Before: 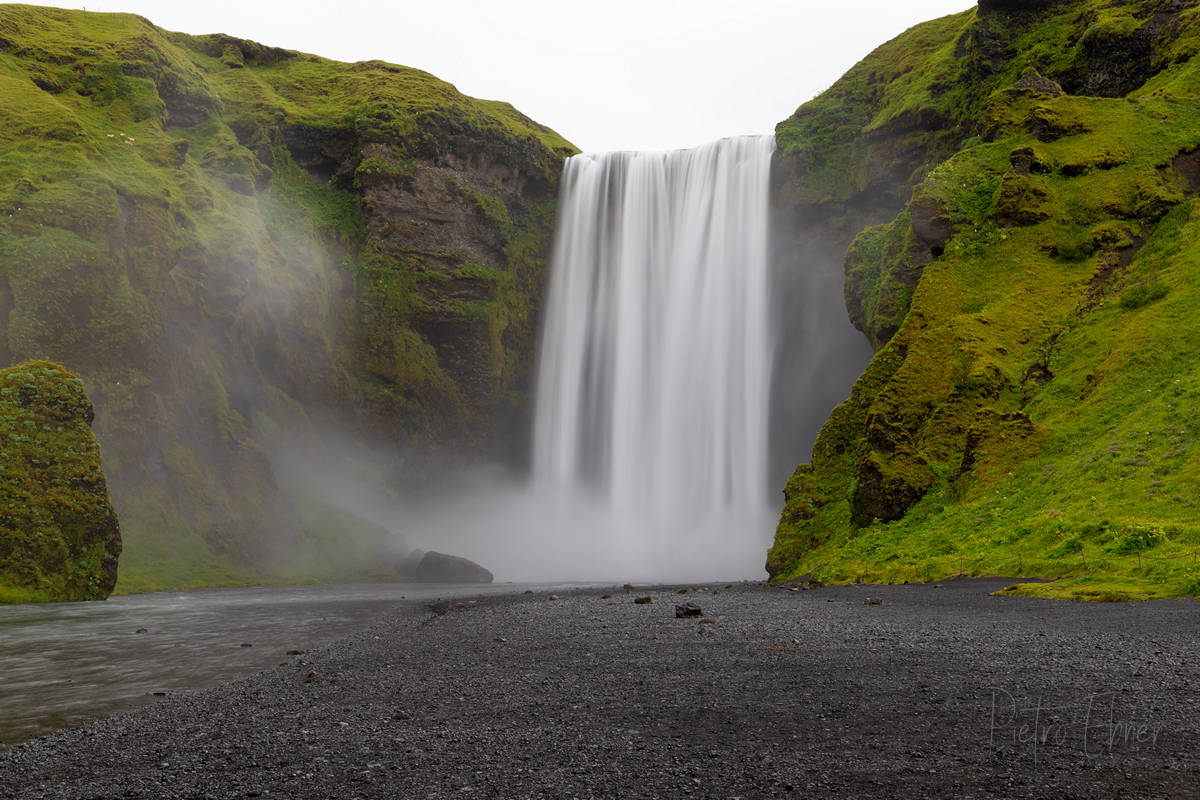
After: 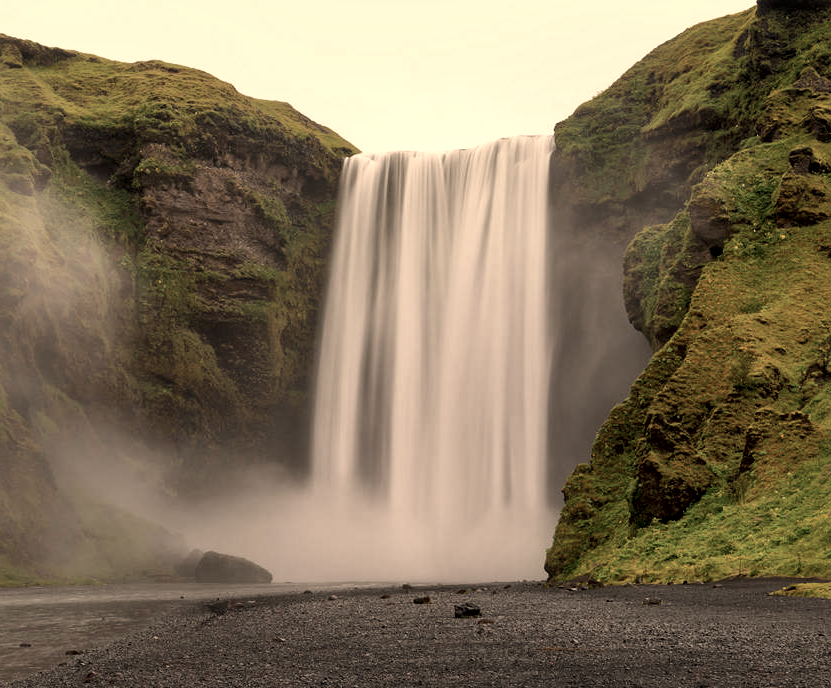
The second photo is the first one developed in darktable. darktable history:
local contrast: mode bilateral grid, contrast 25, coarseness 60, detail 151%, midtone range 0.2
crop: left 18.479%, right 12.2%, bottom 13.971%
color correction: highlights a* 5.59, highlights b* 5.24, saturation 0.68
exposure: compensate highlight preservation false
white balance: red 1.138, green 0.996, blue 0.812
